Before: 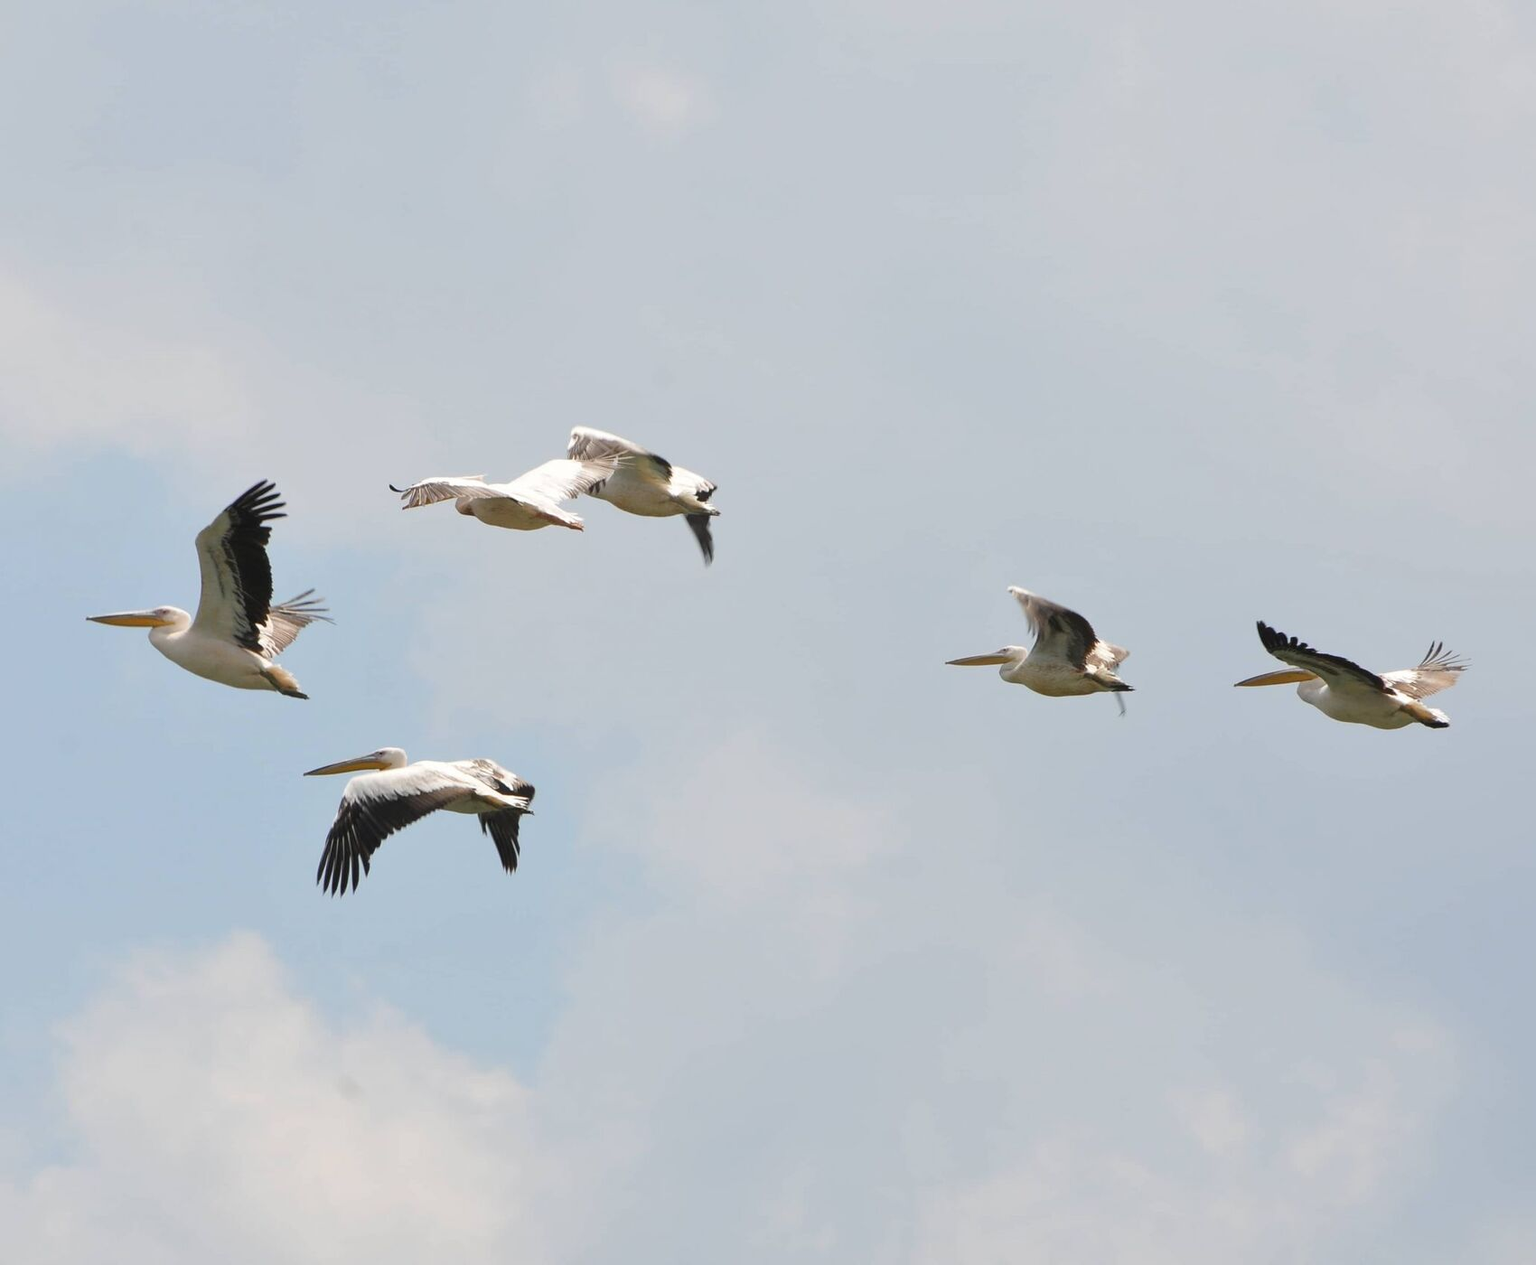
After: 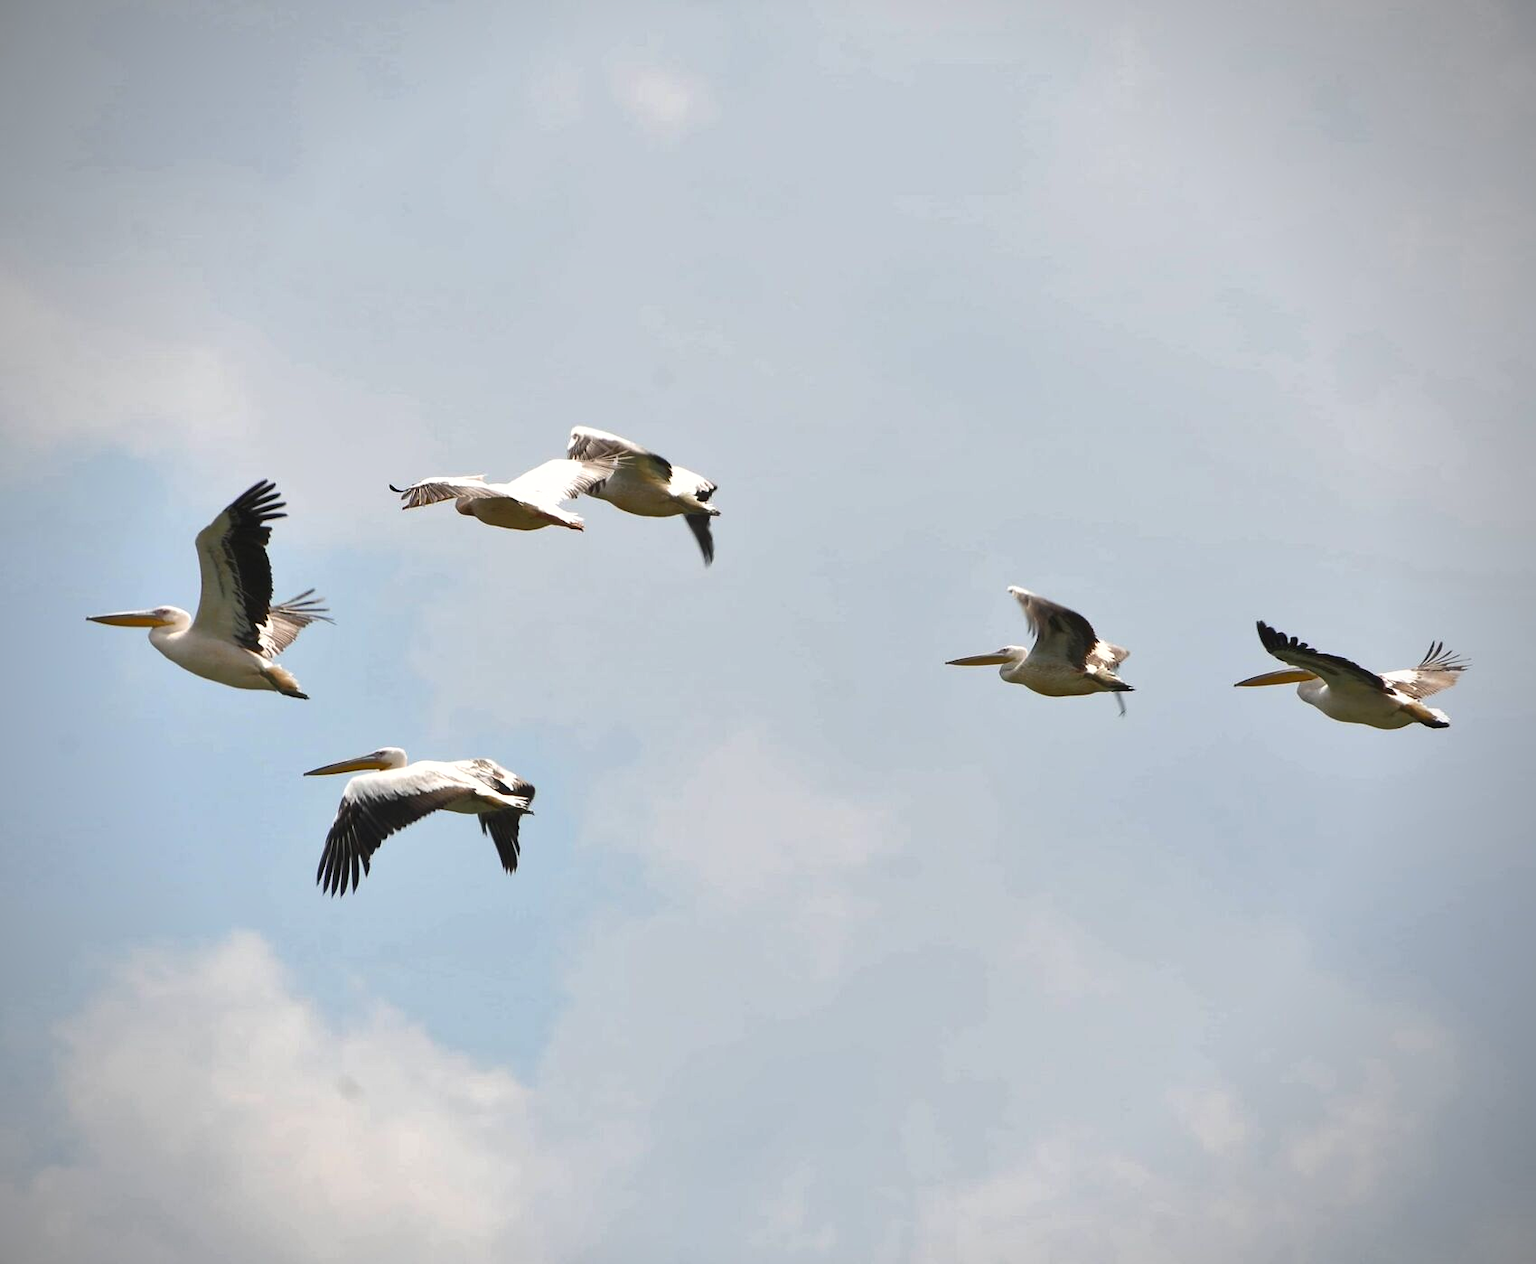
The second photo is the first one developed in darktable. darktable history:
exposure: exposure 0.3 EV, compensate highlight preservation false
vignetting: brightness -0.577, saturation -0.246
shadows and highlights: shadows 32.51, highlights -46.87, compress 49.83%, soften with gaussian
